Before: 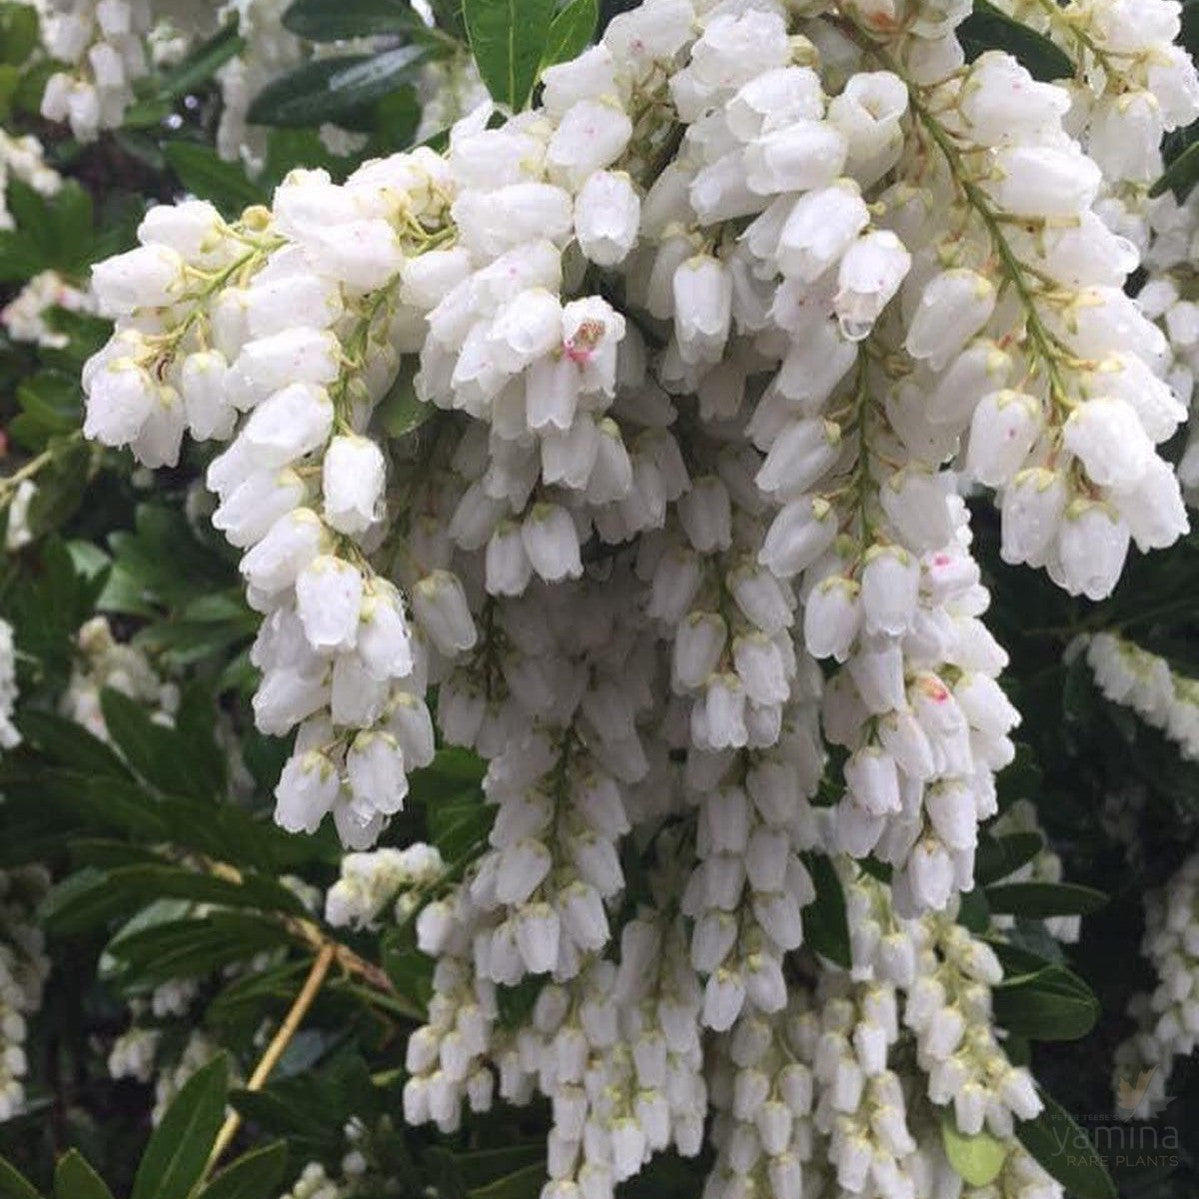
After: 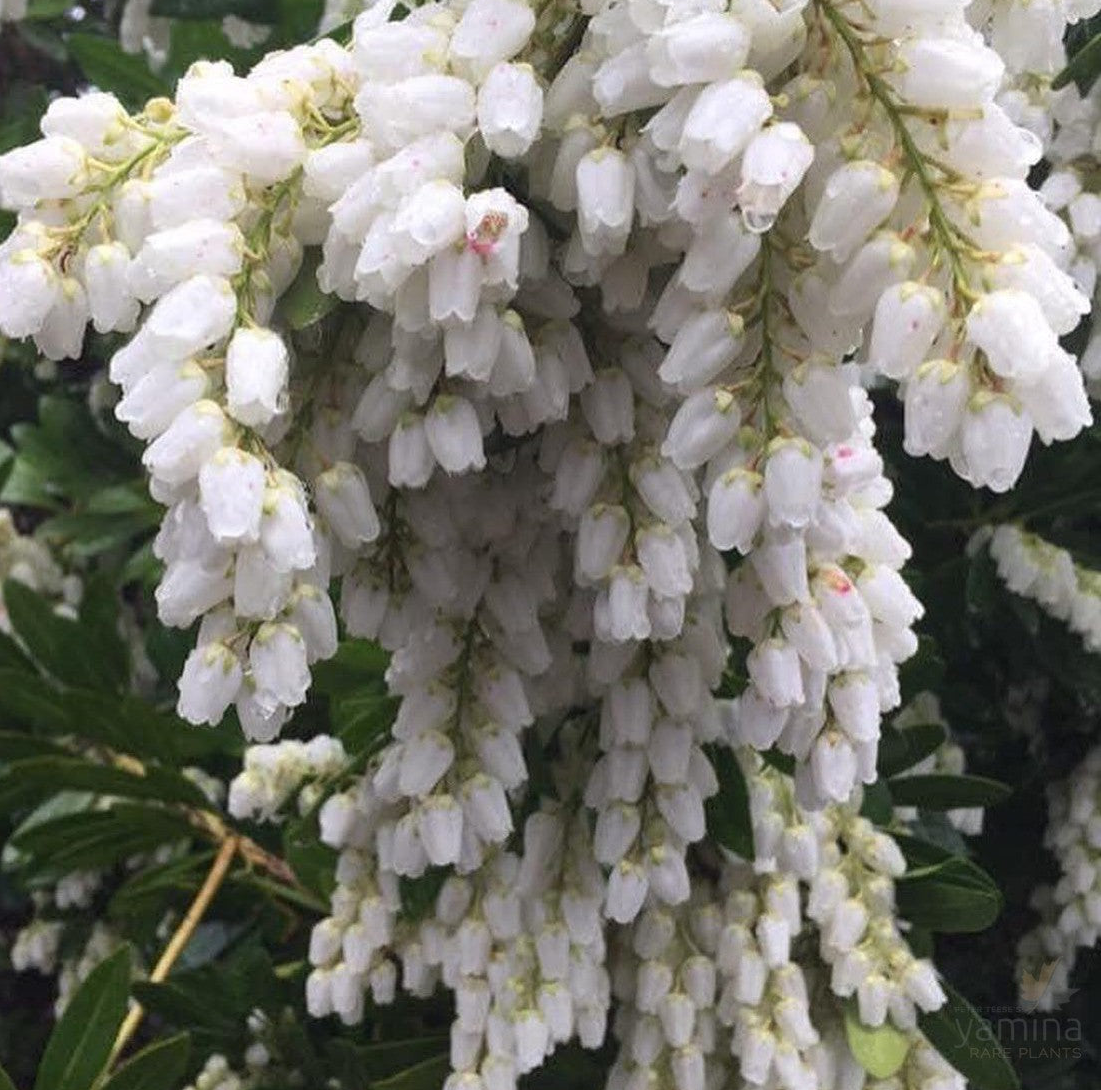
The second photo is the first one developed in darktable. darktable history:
crop and rotate: left 8.115%, top 9.008%
